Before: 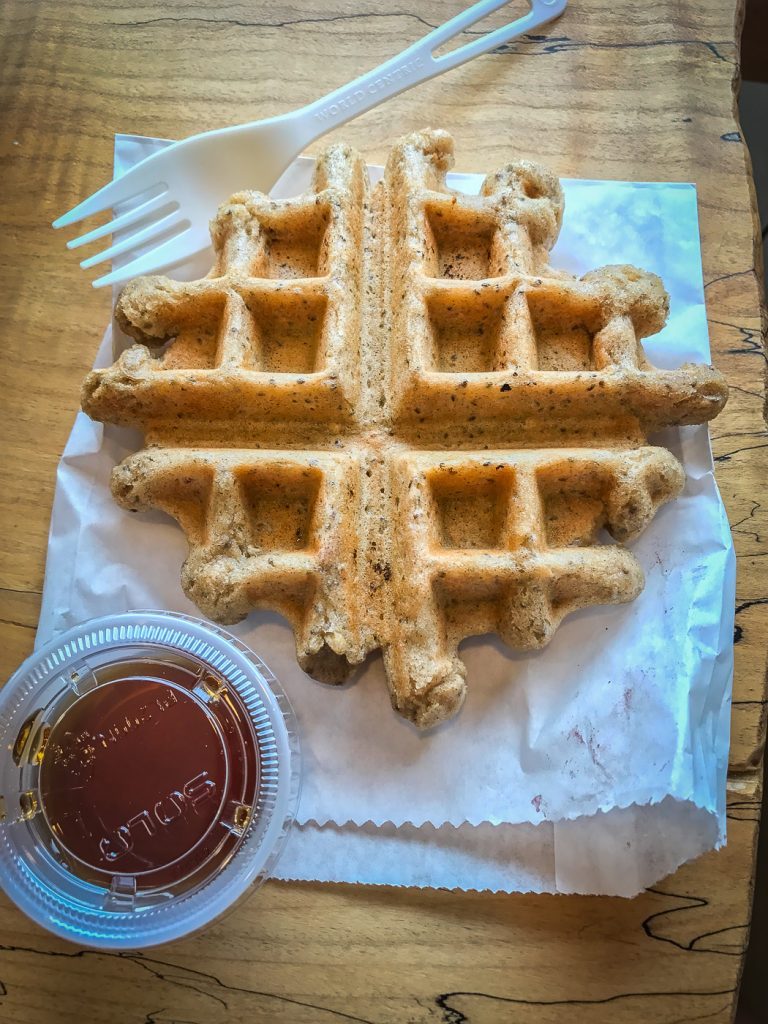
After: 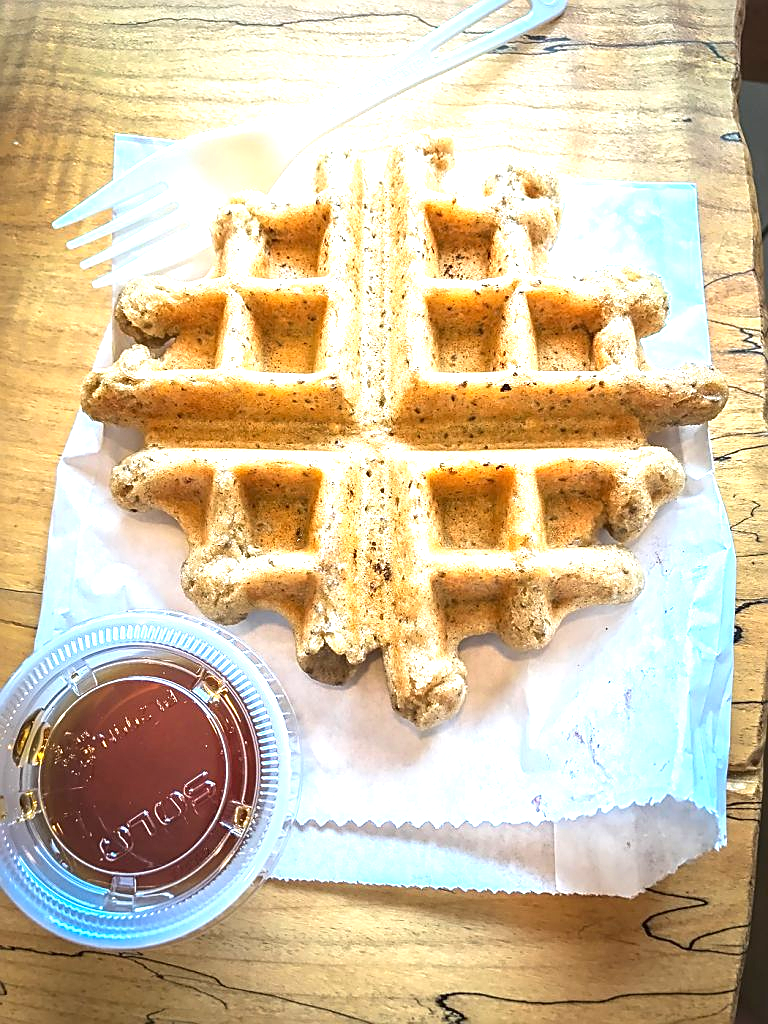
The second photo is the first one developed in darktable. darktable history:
local contrast: mode bilateral grid, contrast 100, coarseness 100, detail 94%, midtone range 0.2
exposure: black level correction 0, exposure 1.388 EV, compensate exposure bias true, compensate highlight preservation false
sharpen: on, module defaults
